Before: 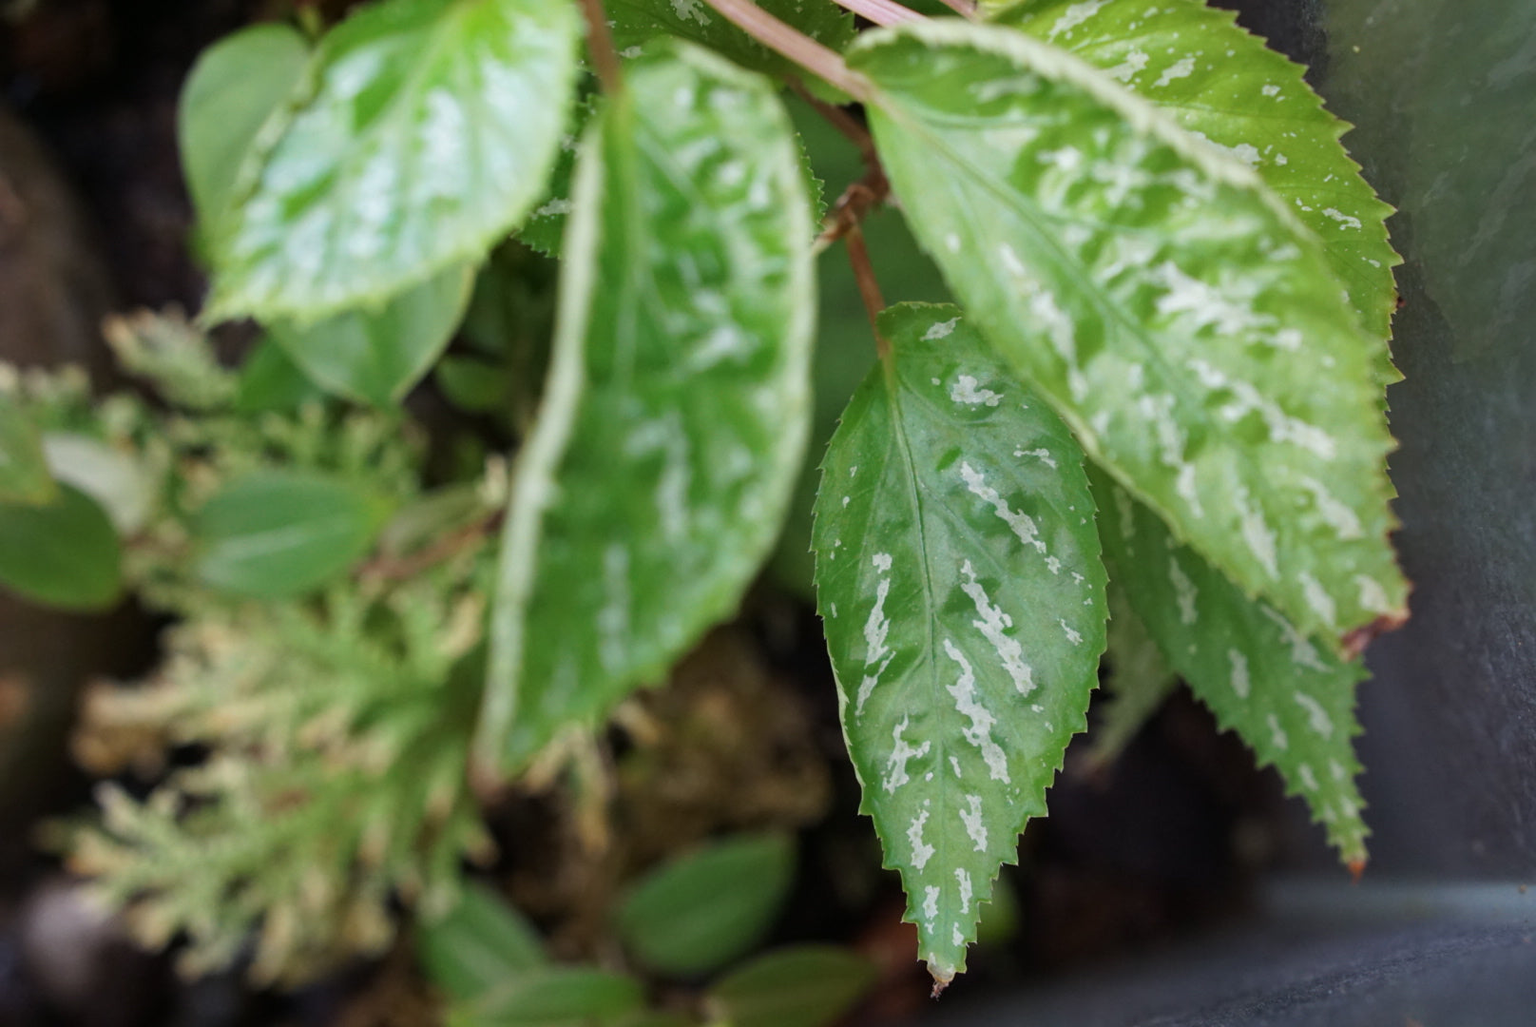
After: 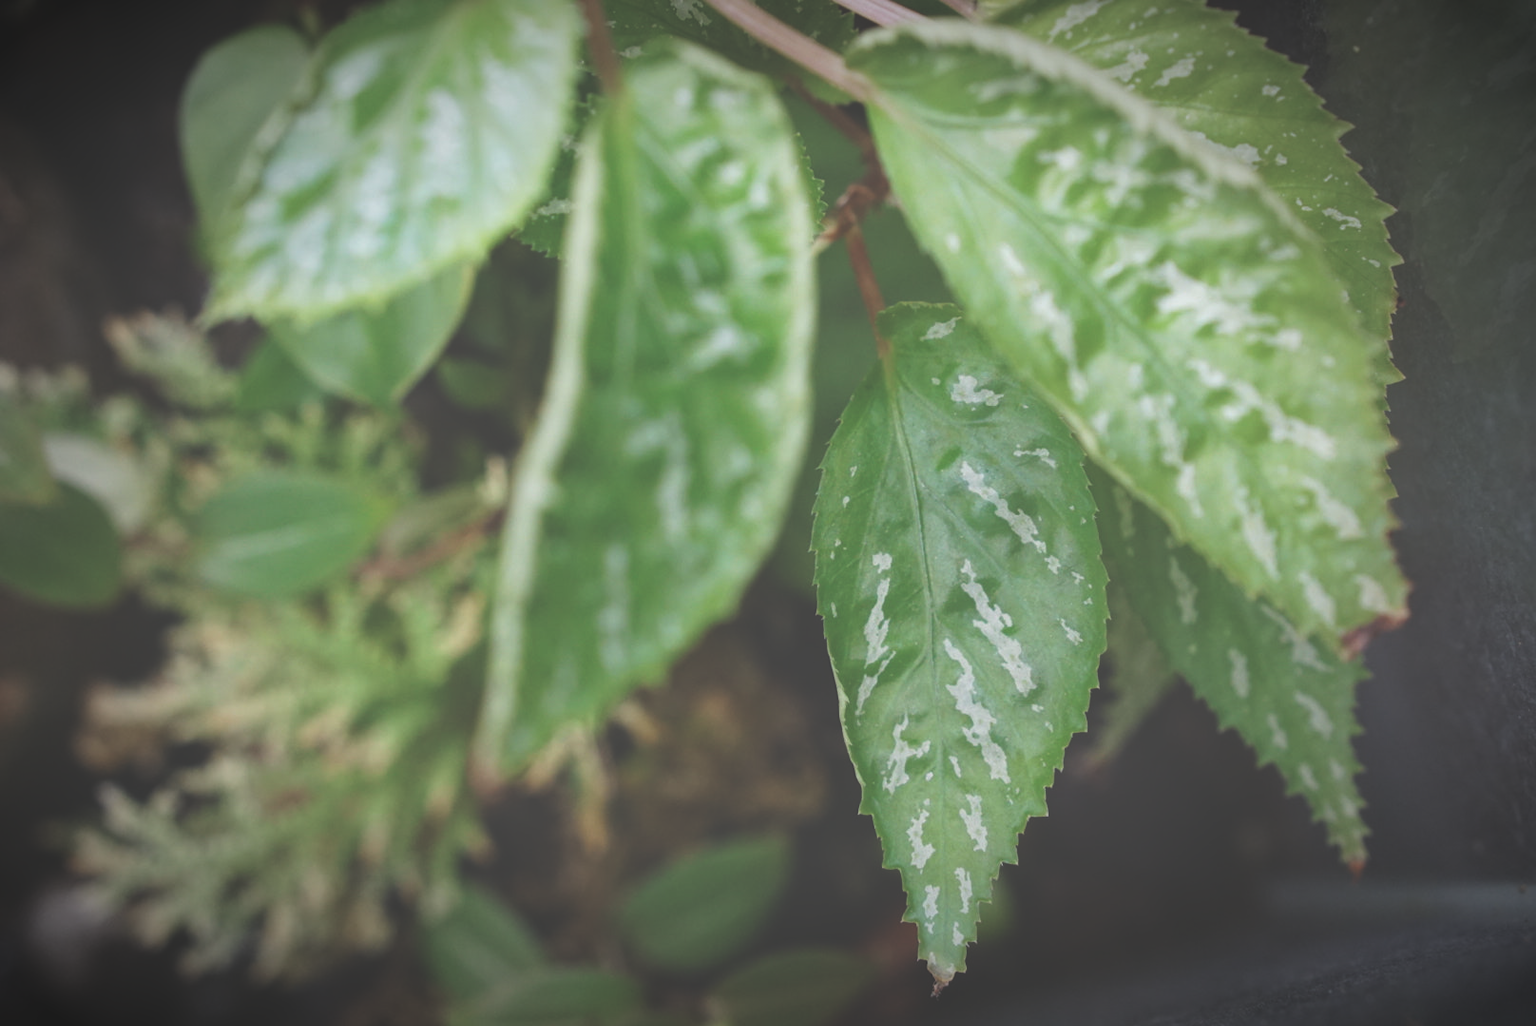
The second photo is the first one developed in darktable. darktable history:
vignetting: fall-off start 67.5%, fall-off radius 67.23%, brightness -0.813, automatic ratio true
exposure: black level correction -0.062, exposure -0.05 EV, compensate highlight preservation false
